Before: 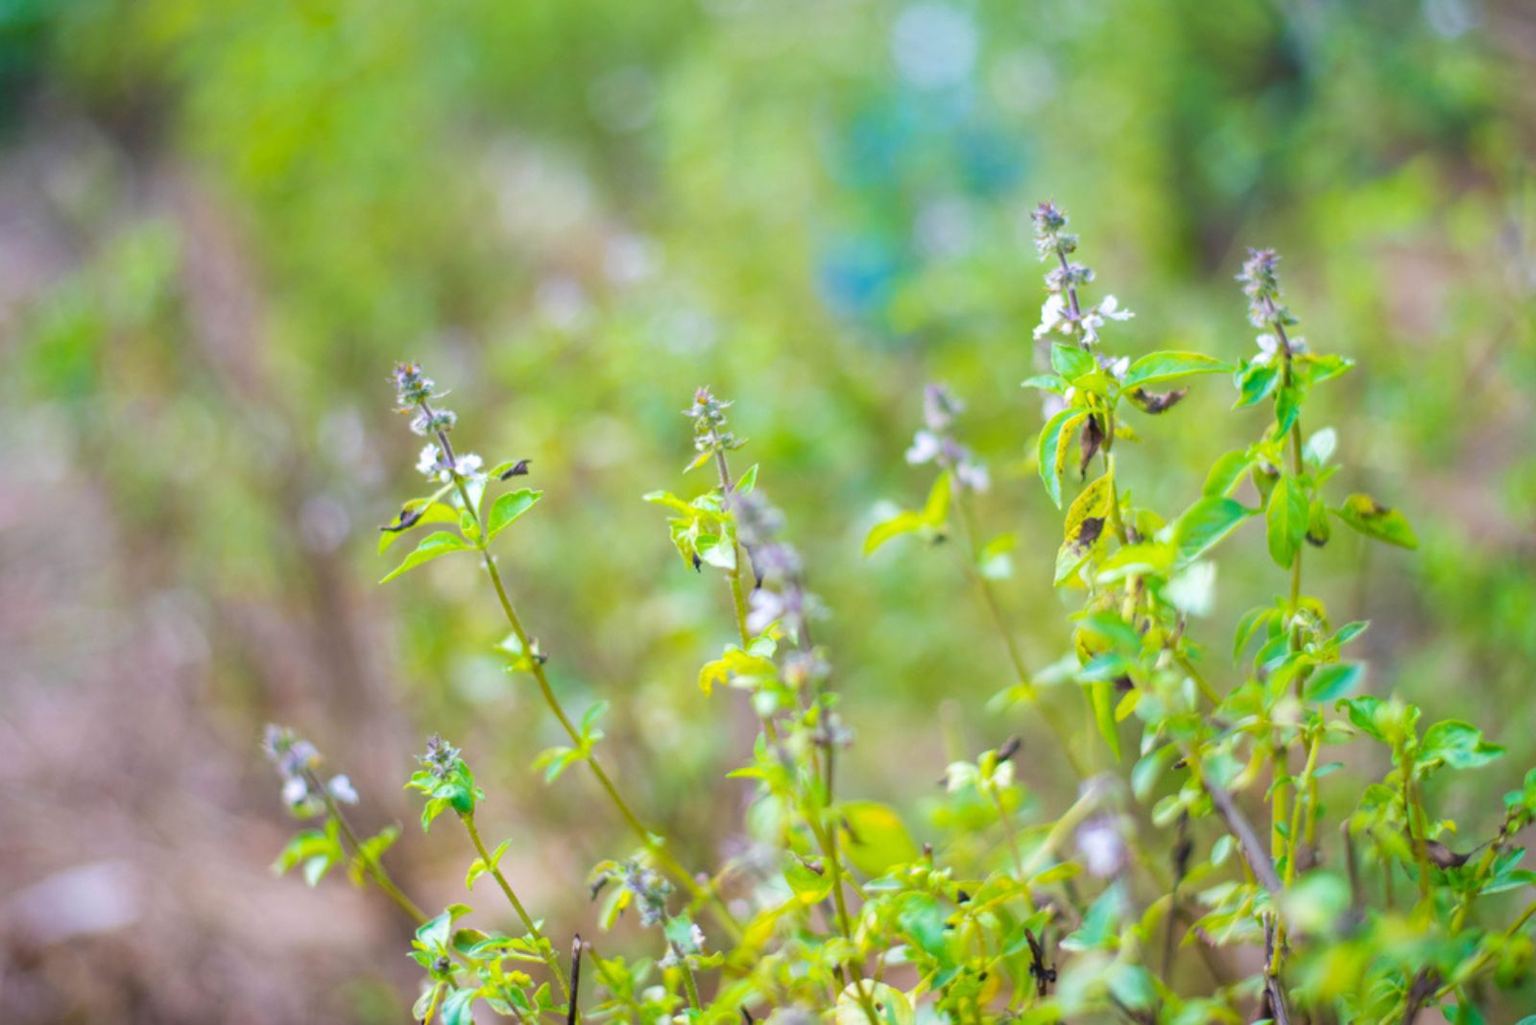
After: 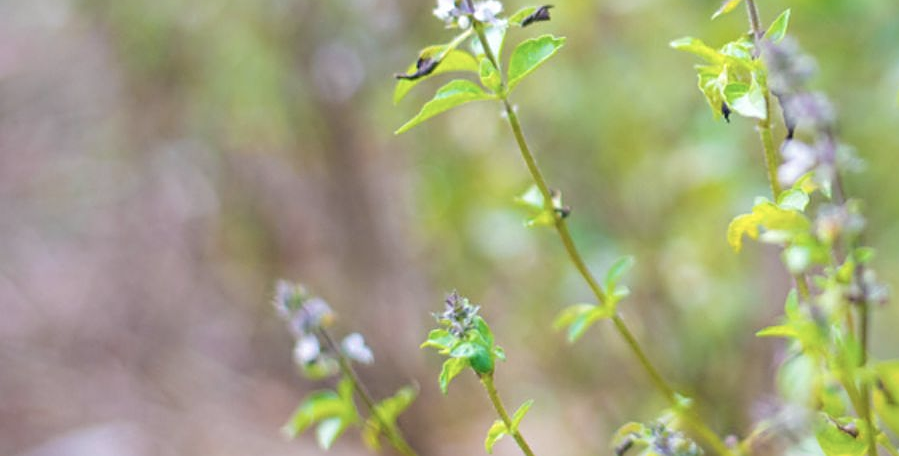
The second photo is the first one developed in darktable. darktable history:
color correction: highlights b* -0.042, saturation 0.816
crop: top 44.457%, right 43.765%, bottom 12.813%
sharpen: on, module defaults
